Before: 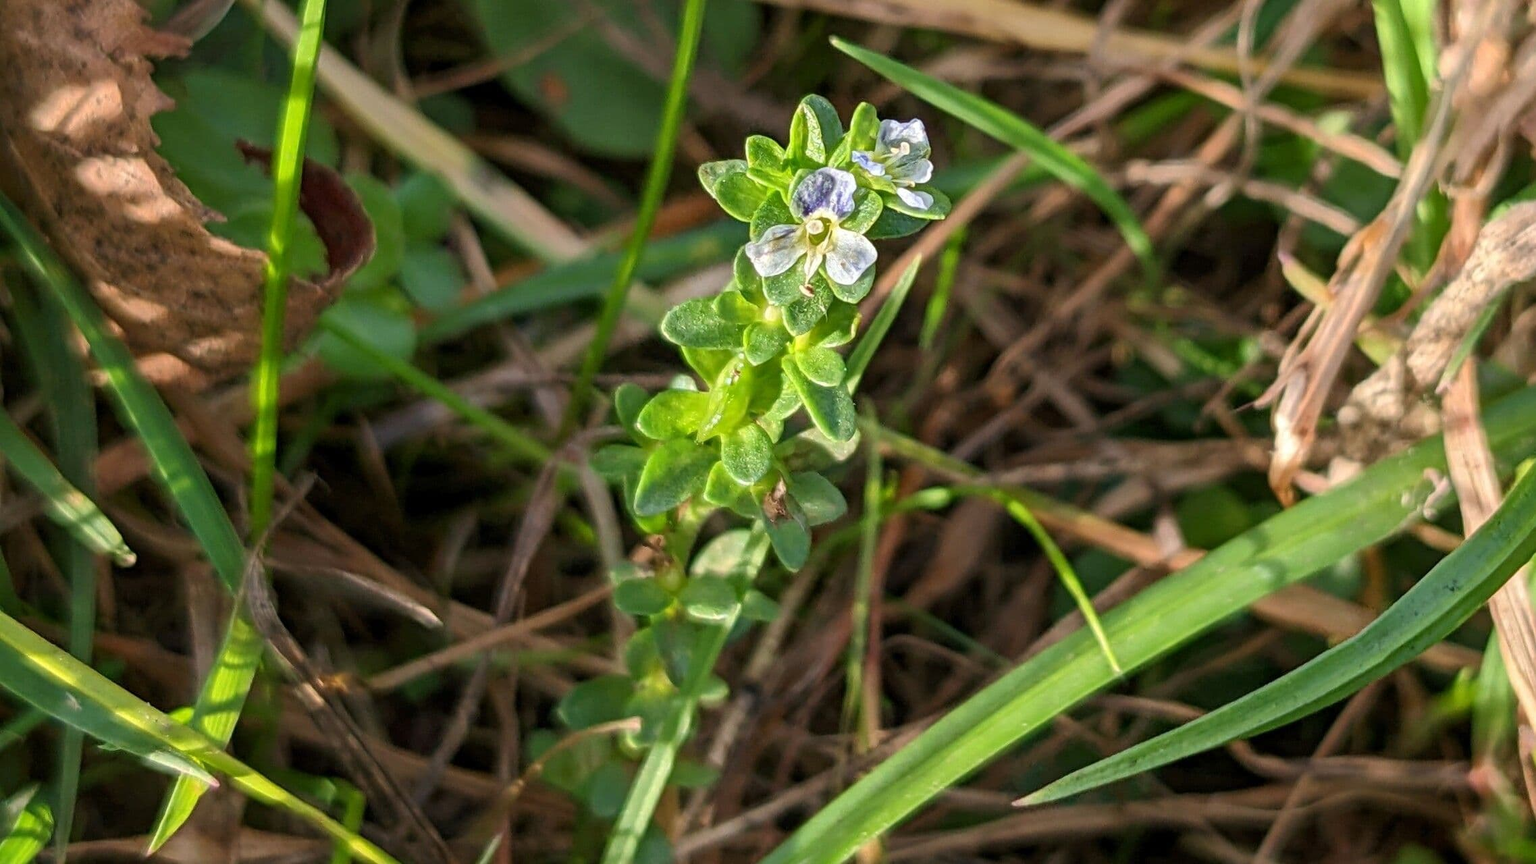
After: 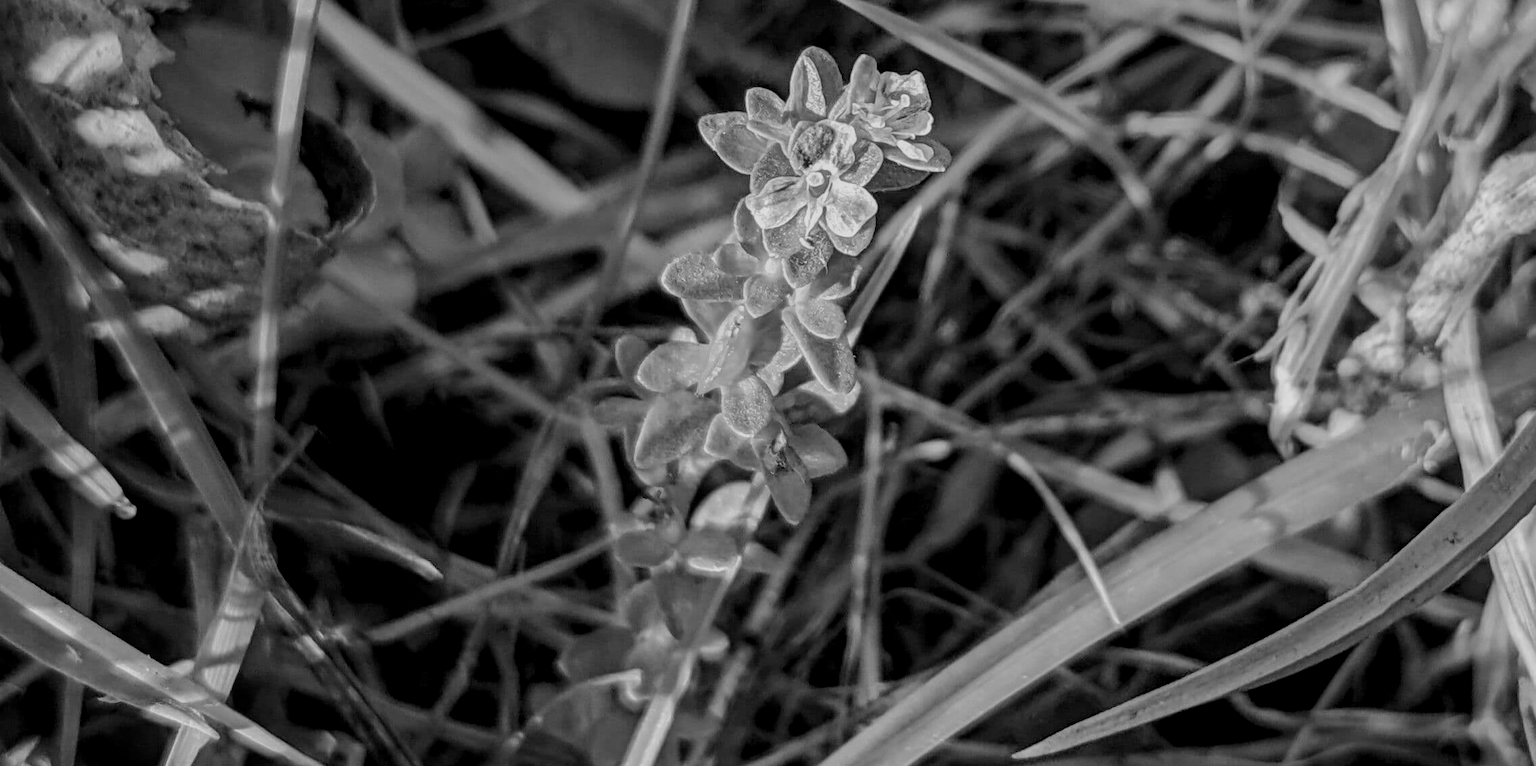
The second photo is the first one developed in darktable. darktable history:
filmic rgb: black relative exposure -7.65 EV, white relative exposure 4.56 EV, hardness 3.61
local contrast: on, module defaults
tone equalizer: on, module defaults
monochrome: a 16.06, b 15.48, size 1
contrast brightness saturation: contrast 0.08, saturation 0.02
crop and rotate: top 5.609%, bottom 5.609%
rgb curve: curves: ch0 [(0, 0) (0.175, 0.154) (0.785, 0.663) (1, 1)]
